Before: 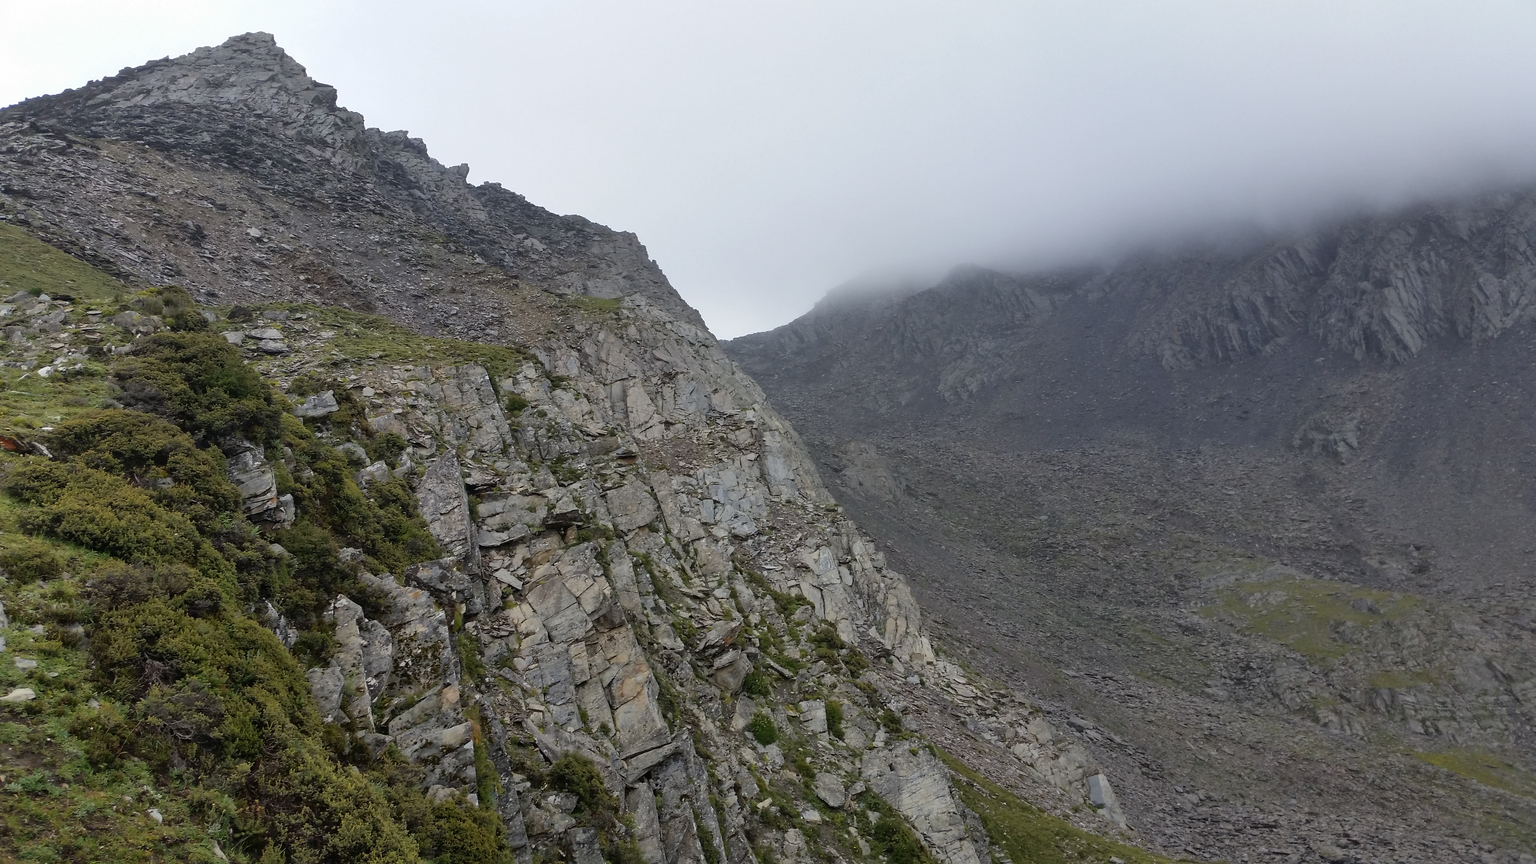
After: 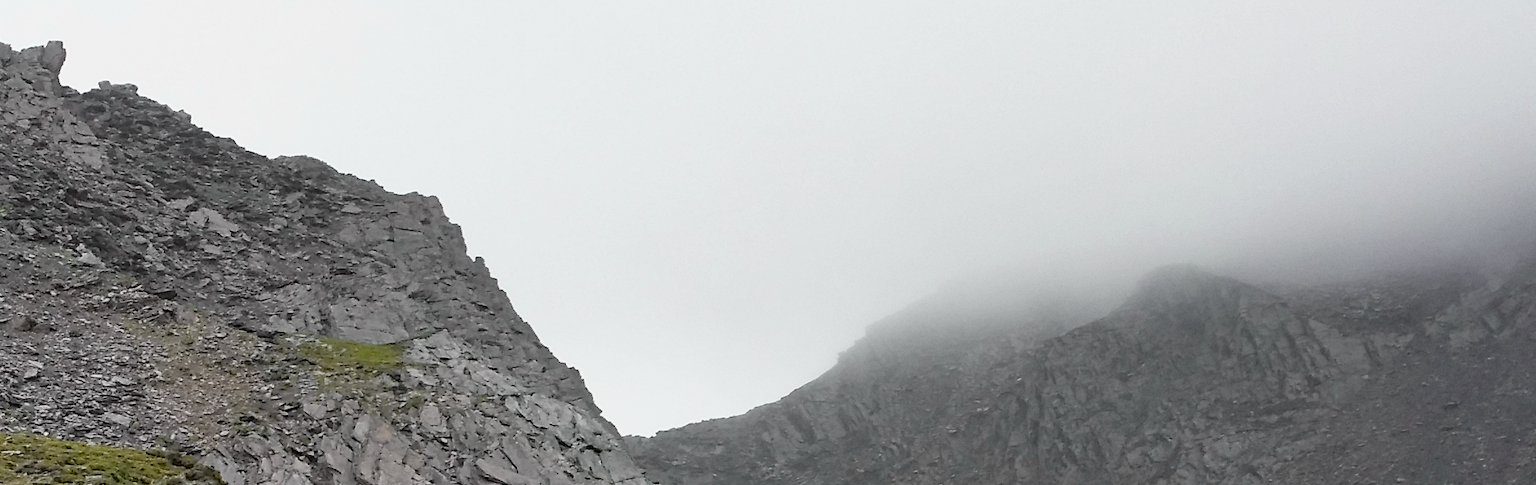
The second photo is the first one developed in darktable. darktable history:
haze removal: strength 0.29, distance 0.25, compatibility mode true, adaptive false
crop: left 28.64%, top 16.832%, right 26.637%, bottom 58.055%
tone curve: curves: ch0 [(0, 0) (0.062, 0.037) (0.142, 0.138) (0.359, 0.419) (0.469, 0.544) (0.634, 0.722) (0.839, 0.909) (0.998, 0.978)]; ch1 [(0, 0) (0.437, 0.408) (0.472, 0.47) (0.502, 0.503) (0.527, 0.523) (0.559, 0.573) (0.608, 0.665) (0.669, 0.748) (0.859, 0.899) (1, 1)]; ch2 [(0, 0) (0.33, 0.301) (0.421, 0.443) (0.473, 0.498) (0.502, 0.5) (0.535, 0.531) (0.575, 0.603) (0.608, 0.667) (1, 1)], color space Lab, independent channels, preserve colors none
